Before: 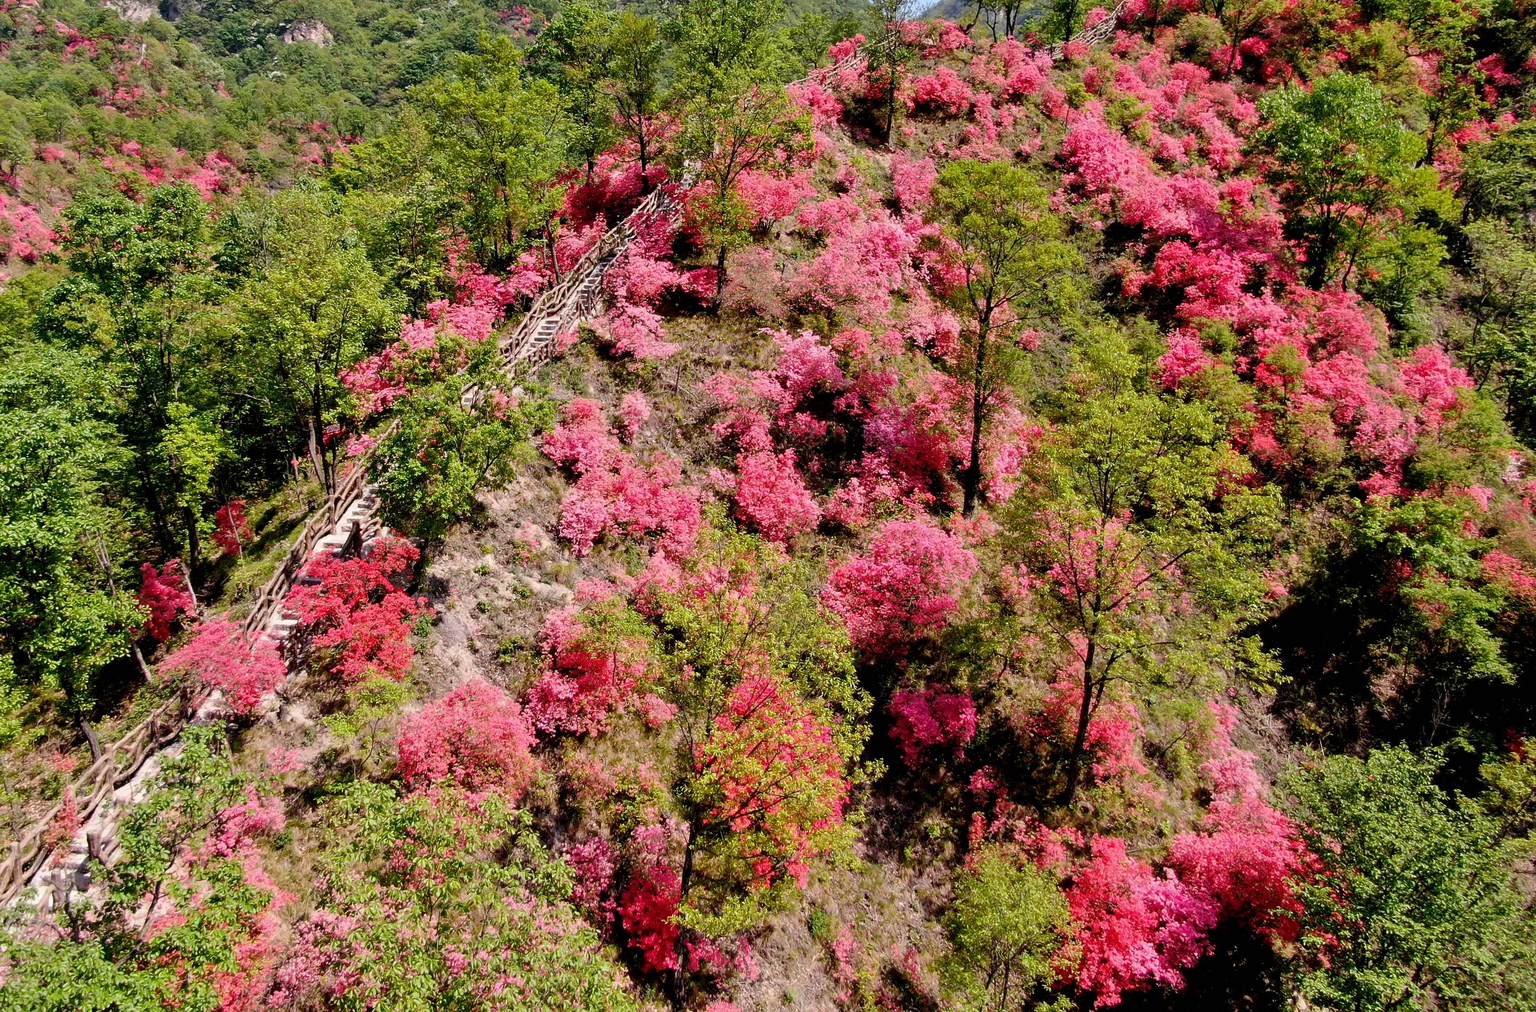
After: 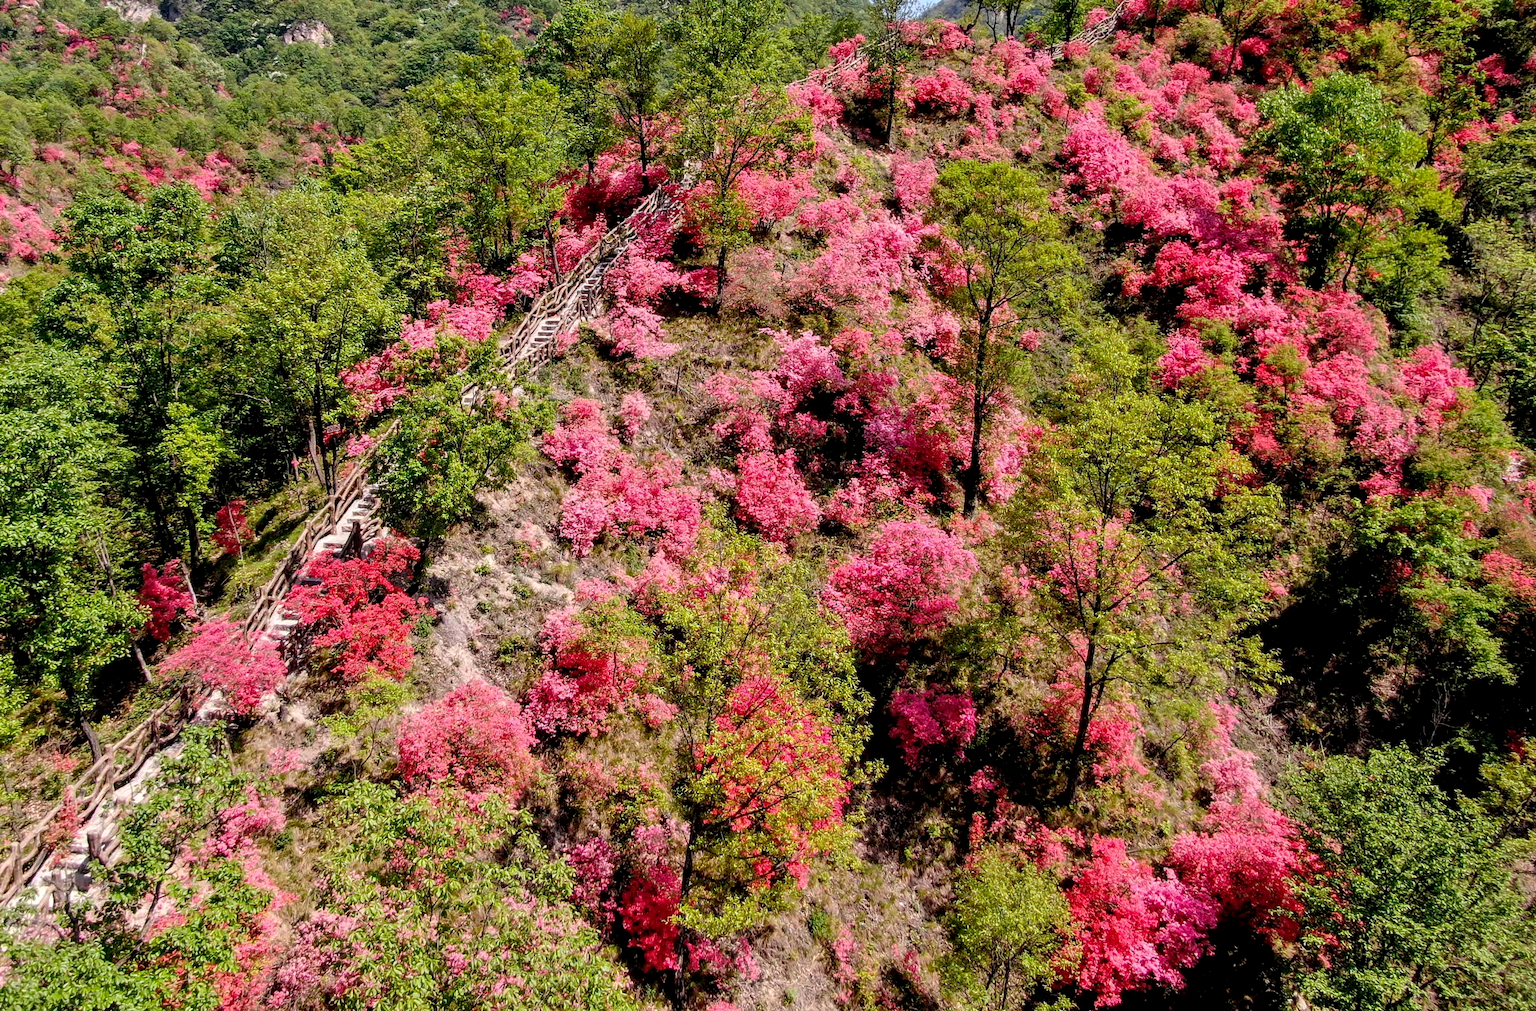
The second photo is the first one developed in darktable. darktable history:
color balance rgb: perceptual saturation grading › global saturation 3.7%, global vibrance 5.56%, contrast 3.24%
local contrast: on, module defaults
